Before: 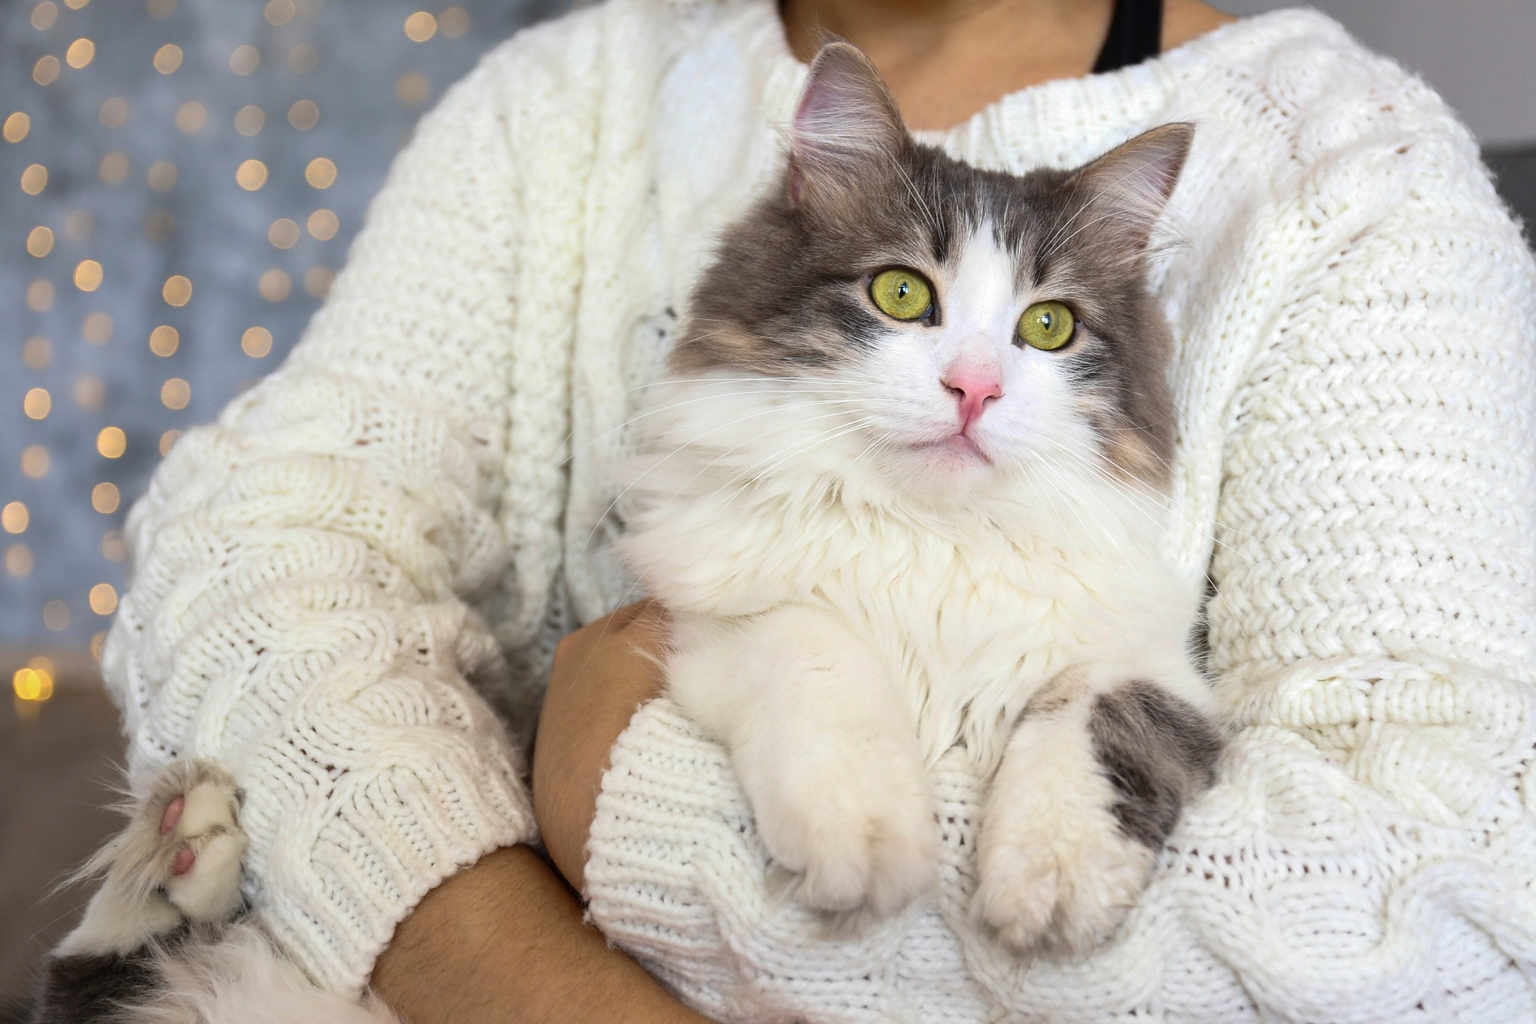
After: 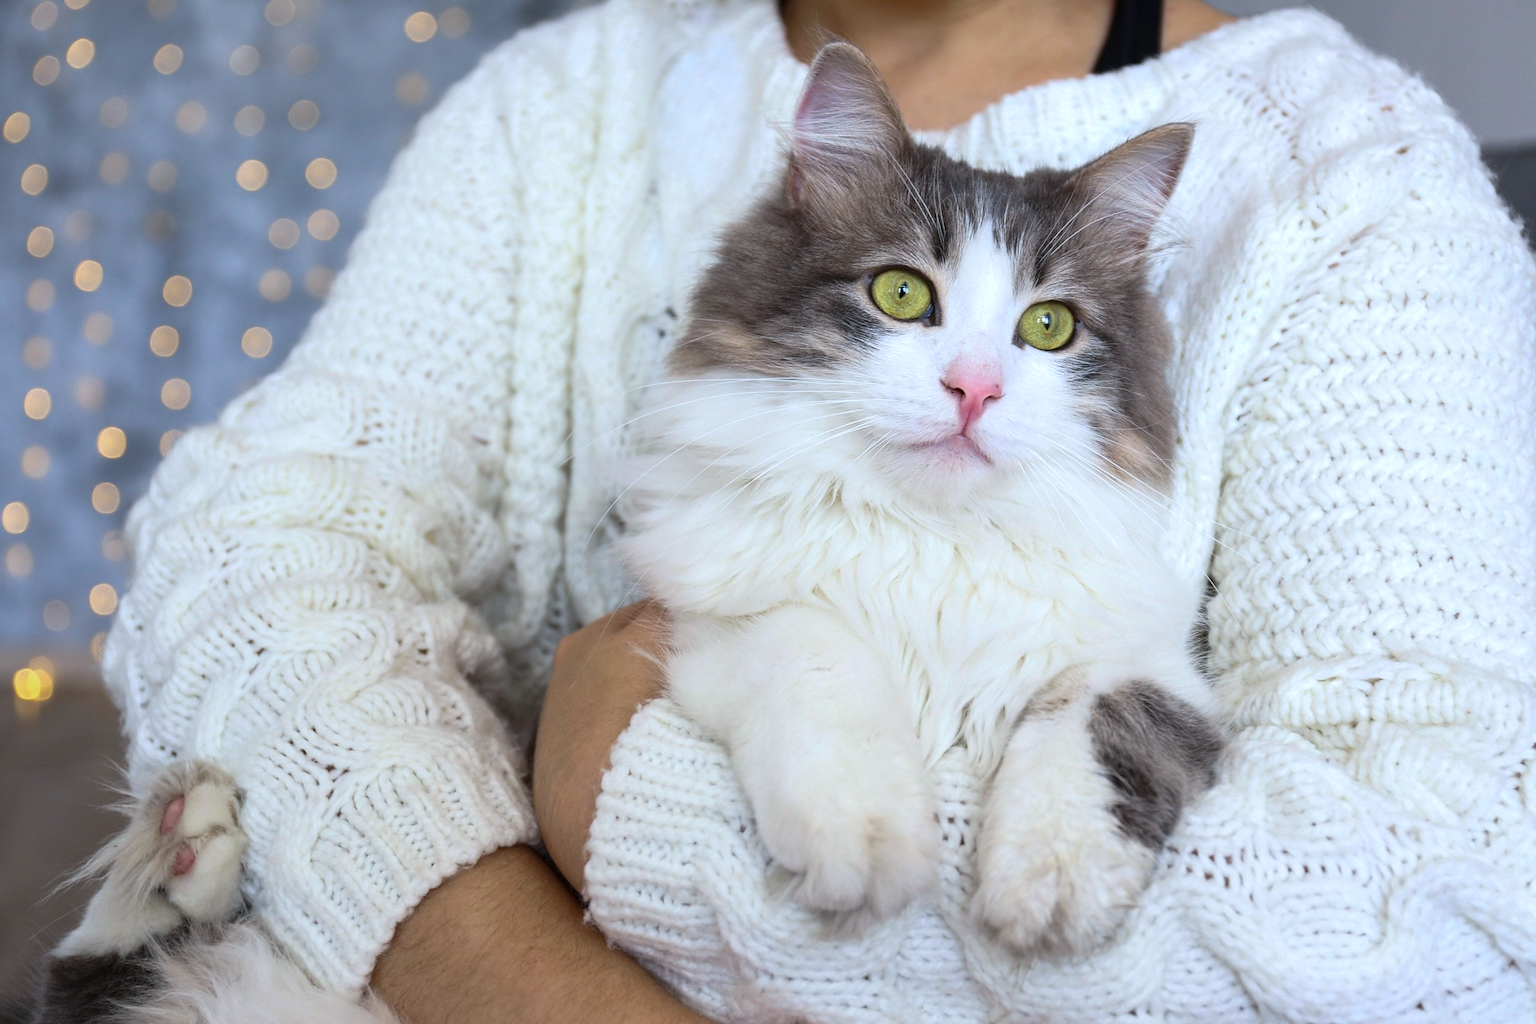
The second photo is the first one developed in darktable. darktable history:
color calibration: x 0.37, y 0.382, temperature 4320.64 K
